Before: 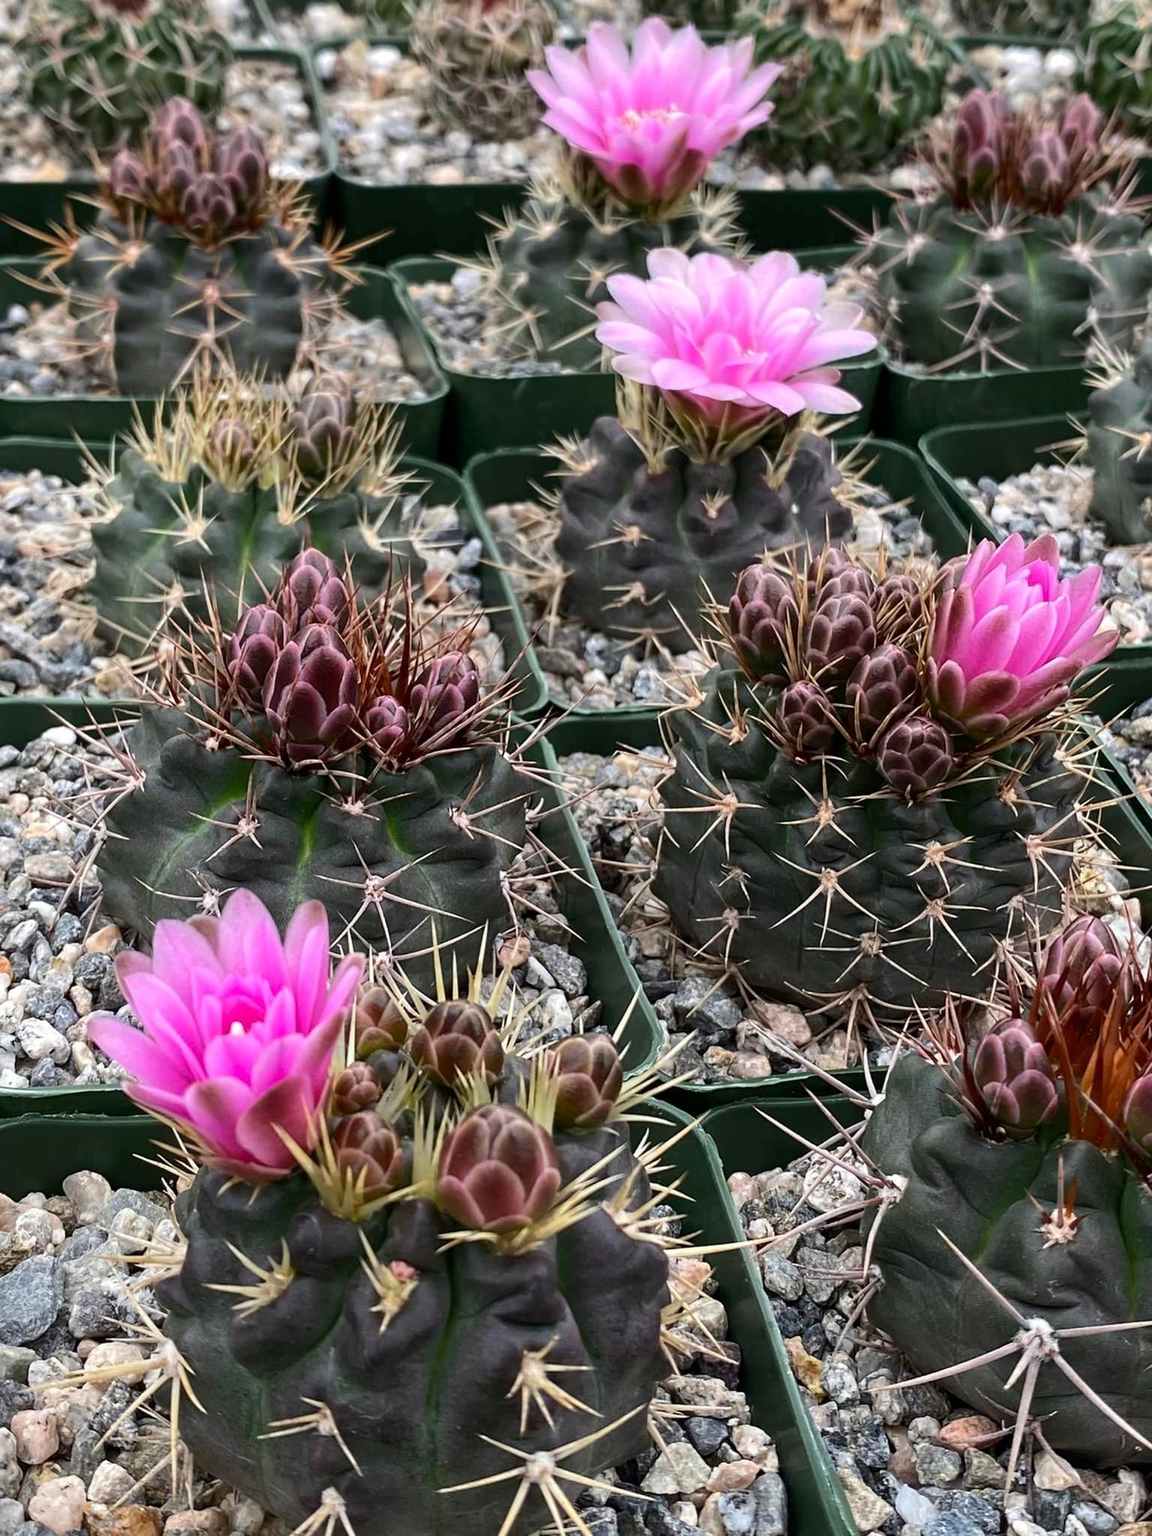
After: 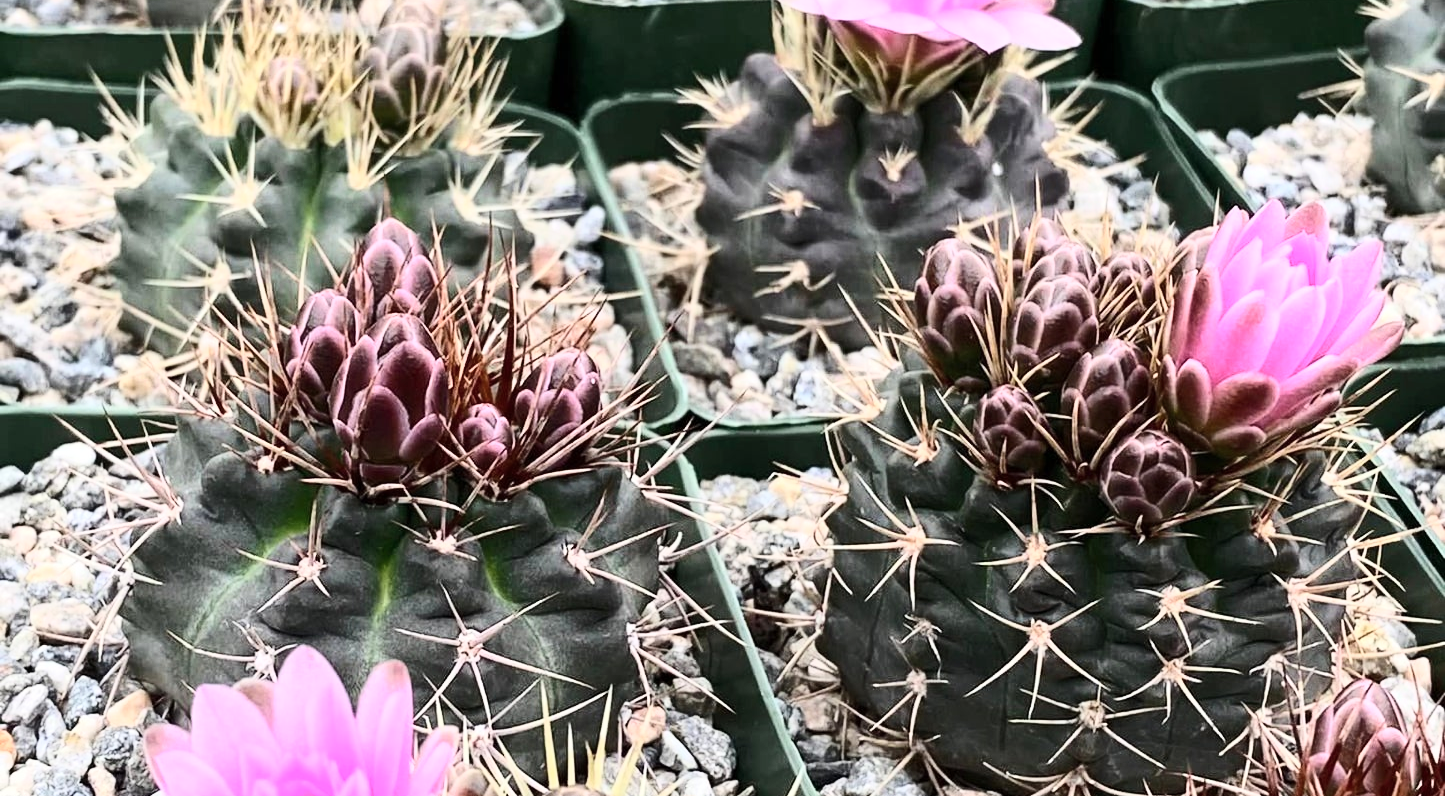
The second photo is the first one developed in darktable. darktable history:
tone curve: curves: ch0 [(0, 0) (0.003, 0.003) (0.011, 0.013) (0.025, 0.028) (0.044, 0.05) (0.069, 0.079) (0.1, 0.113) (0.136, 0.154) (0.177, 0.201) (0.224, 0.268) (0.277, 0.38) (0.335, 0.486) (0.399, 0.588) (0.468, 0.688) (0.543, 0.787) (0.623, 0.854) (0.709, 0.916) (0.801, 0.957) (0.898, 0.978) (1, 1)], color space Lab, independent channels, preserve colors none
crop and rotate: top 24.37%, bottom 34.295%
